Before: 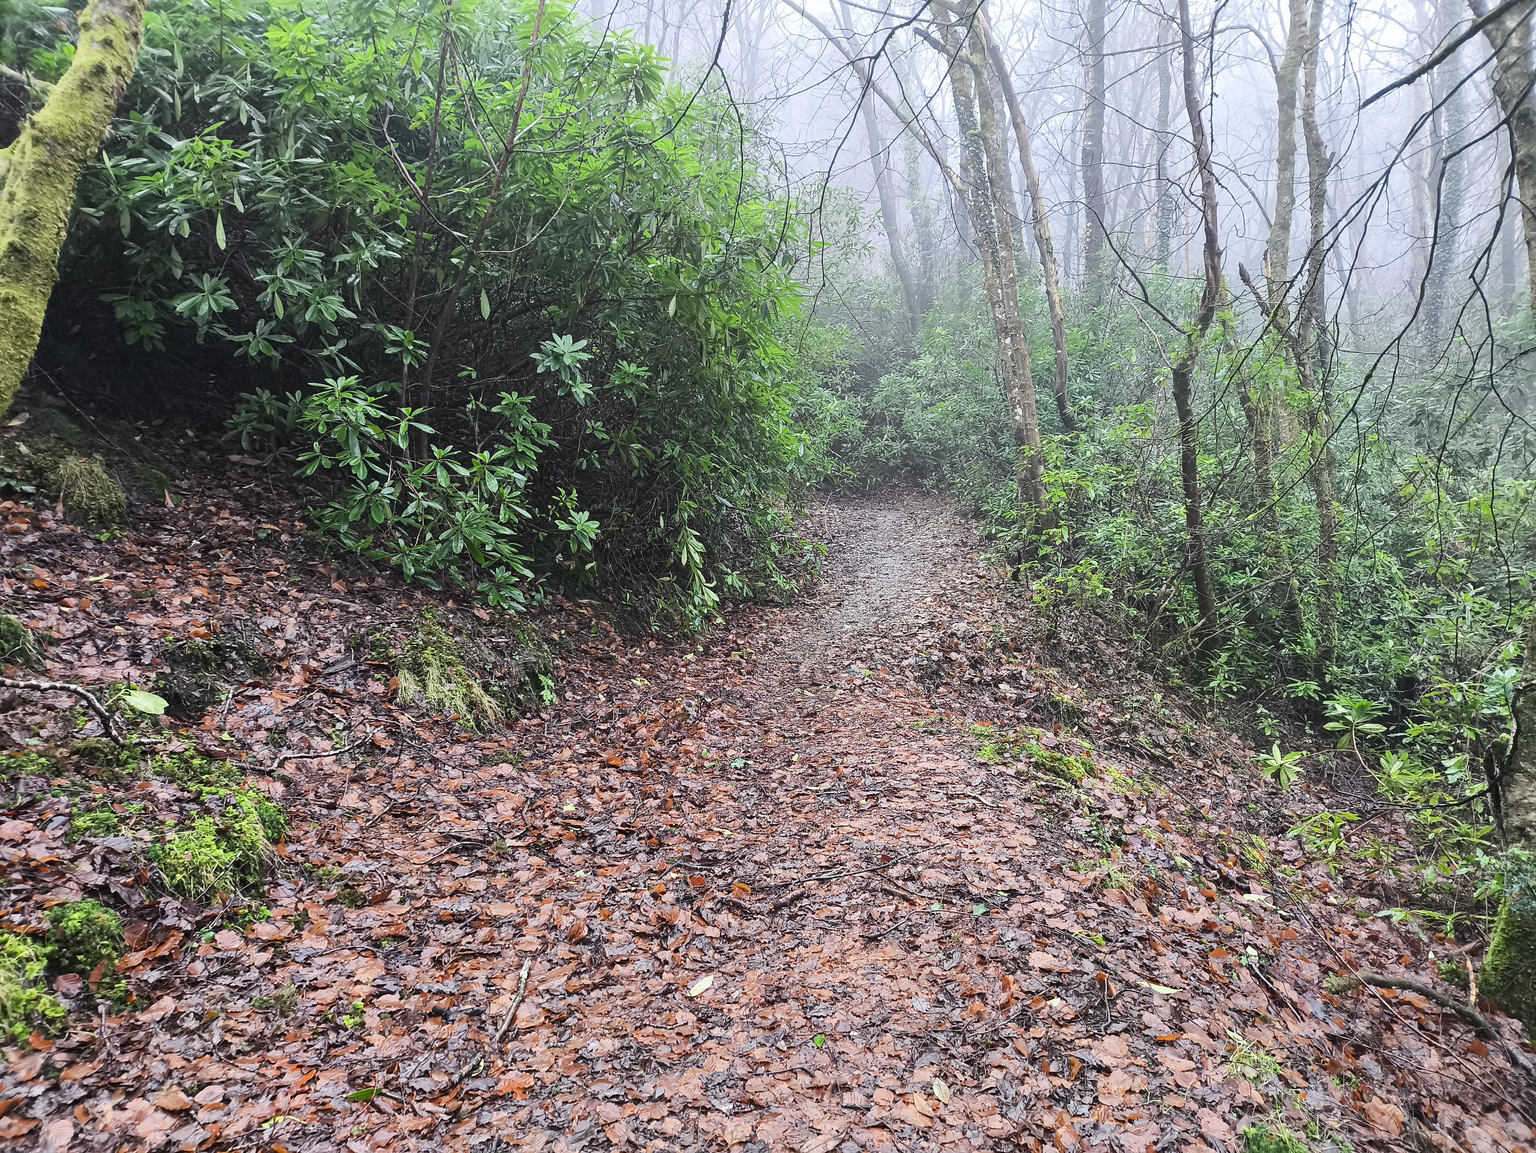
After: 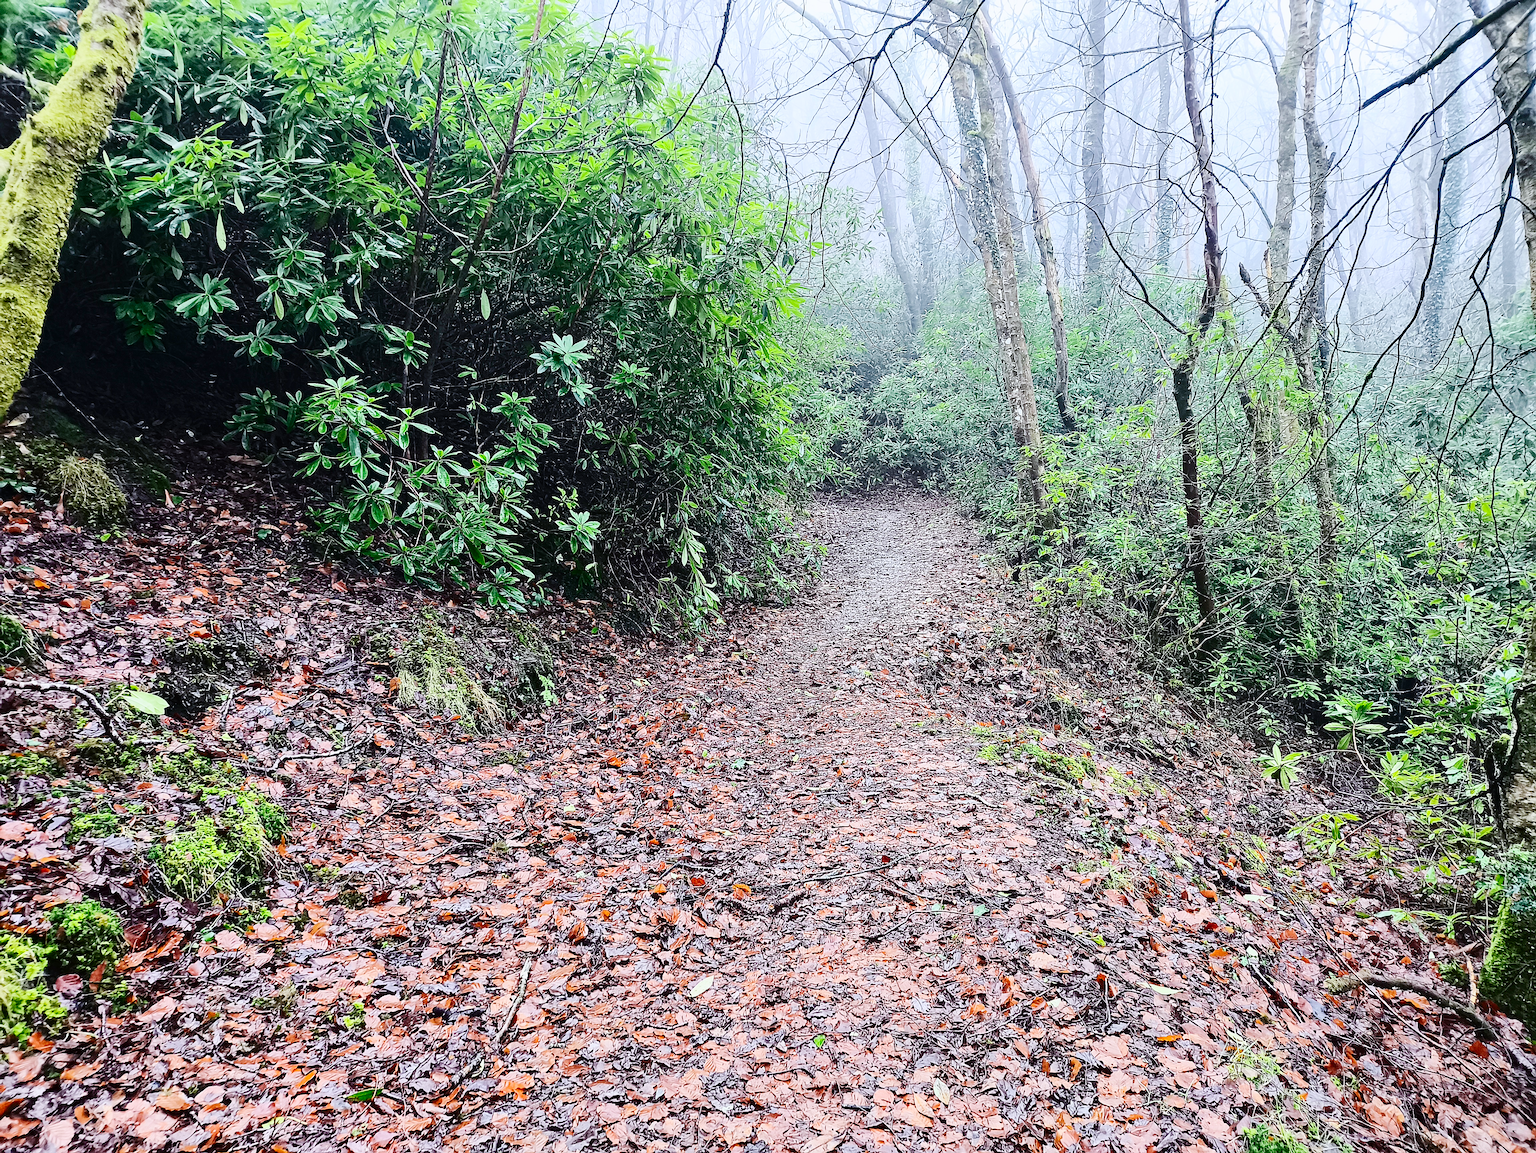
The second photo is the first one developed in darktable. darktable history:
white balance: red 0.974, blue 1.044
base curve: curves: ch0 [(0, 0) (0.036, 0.025) (0.121, 0.166) (0.206, 0.329) (0.605, 0.79) (1, 1)], preserve colors none
tone equalizer: -8 EV 0.25 EV, -7 EV 0.417 EV, -6 EV 0.417 EV, -5 EV 0.25 EV, -3 EV -0.25 EV, -2 EV -0.417 EV, -1 EV -0.417 EV, +0 EV -0.25 EV, edges refinement/feathering 500, mask exposure compensation -1.57 EV, preserve details guided filter
contrast brightness saturation: contrast 0.28
sharpen: on, module defaults
haze removal: compatibility mode true, adaptive false
